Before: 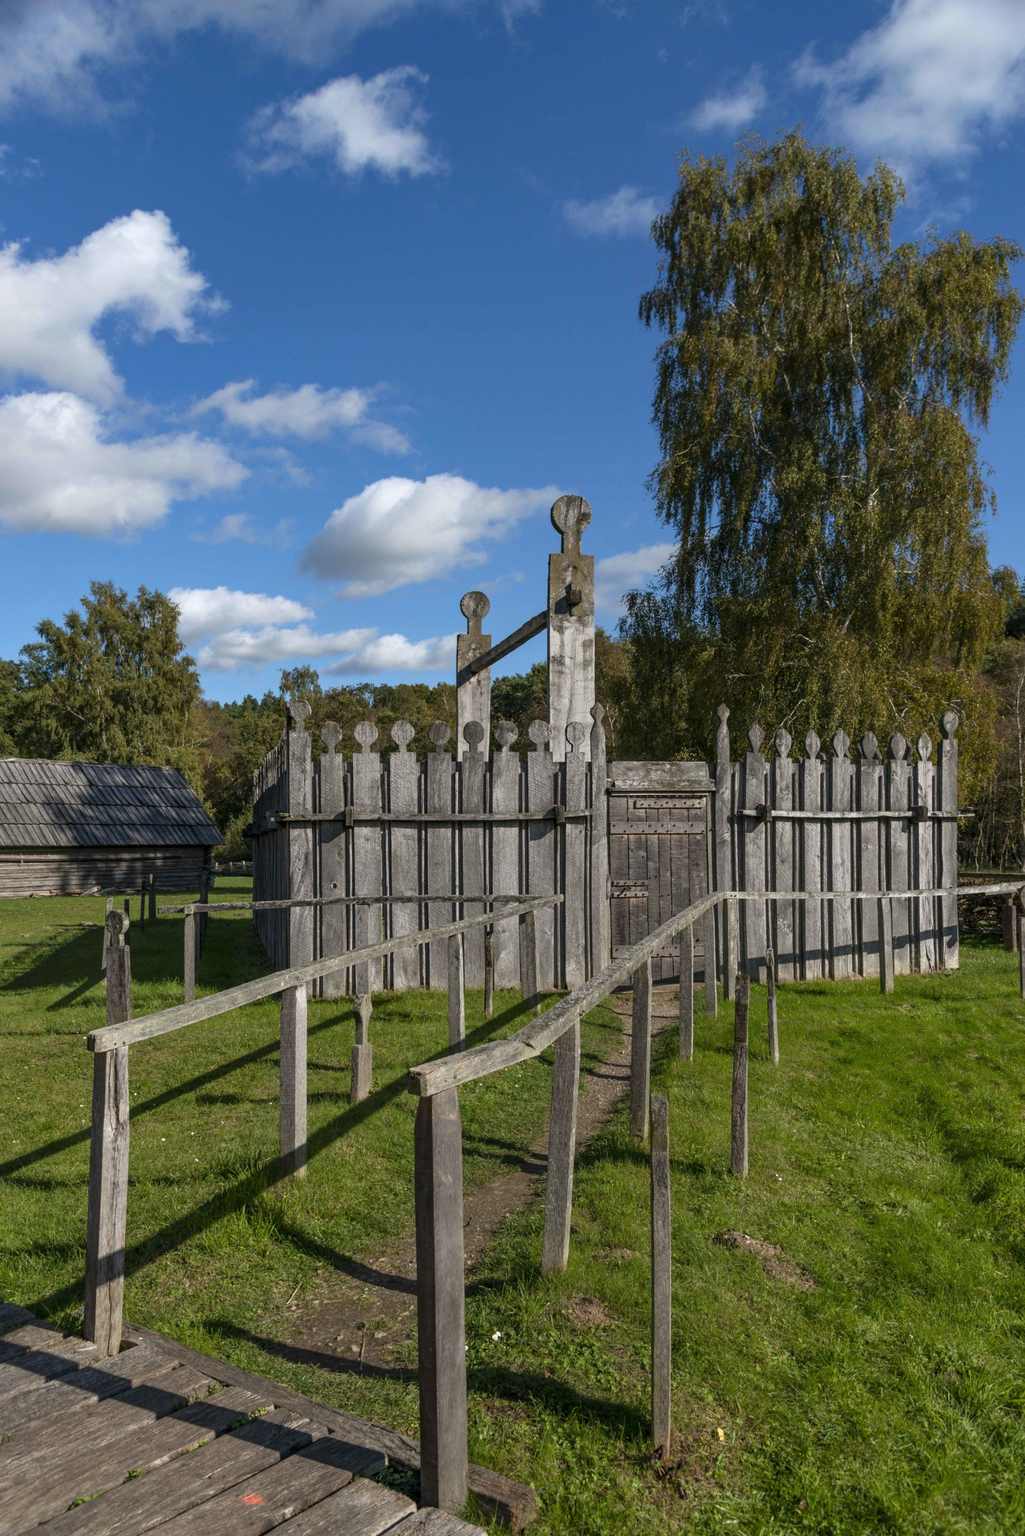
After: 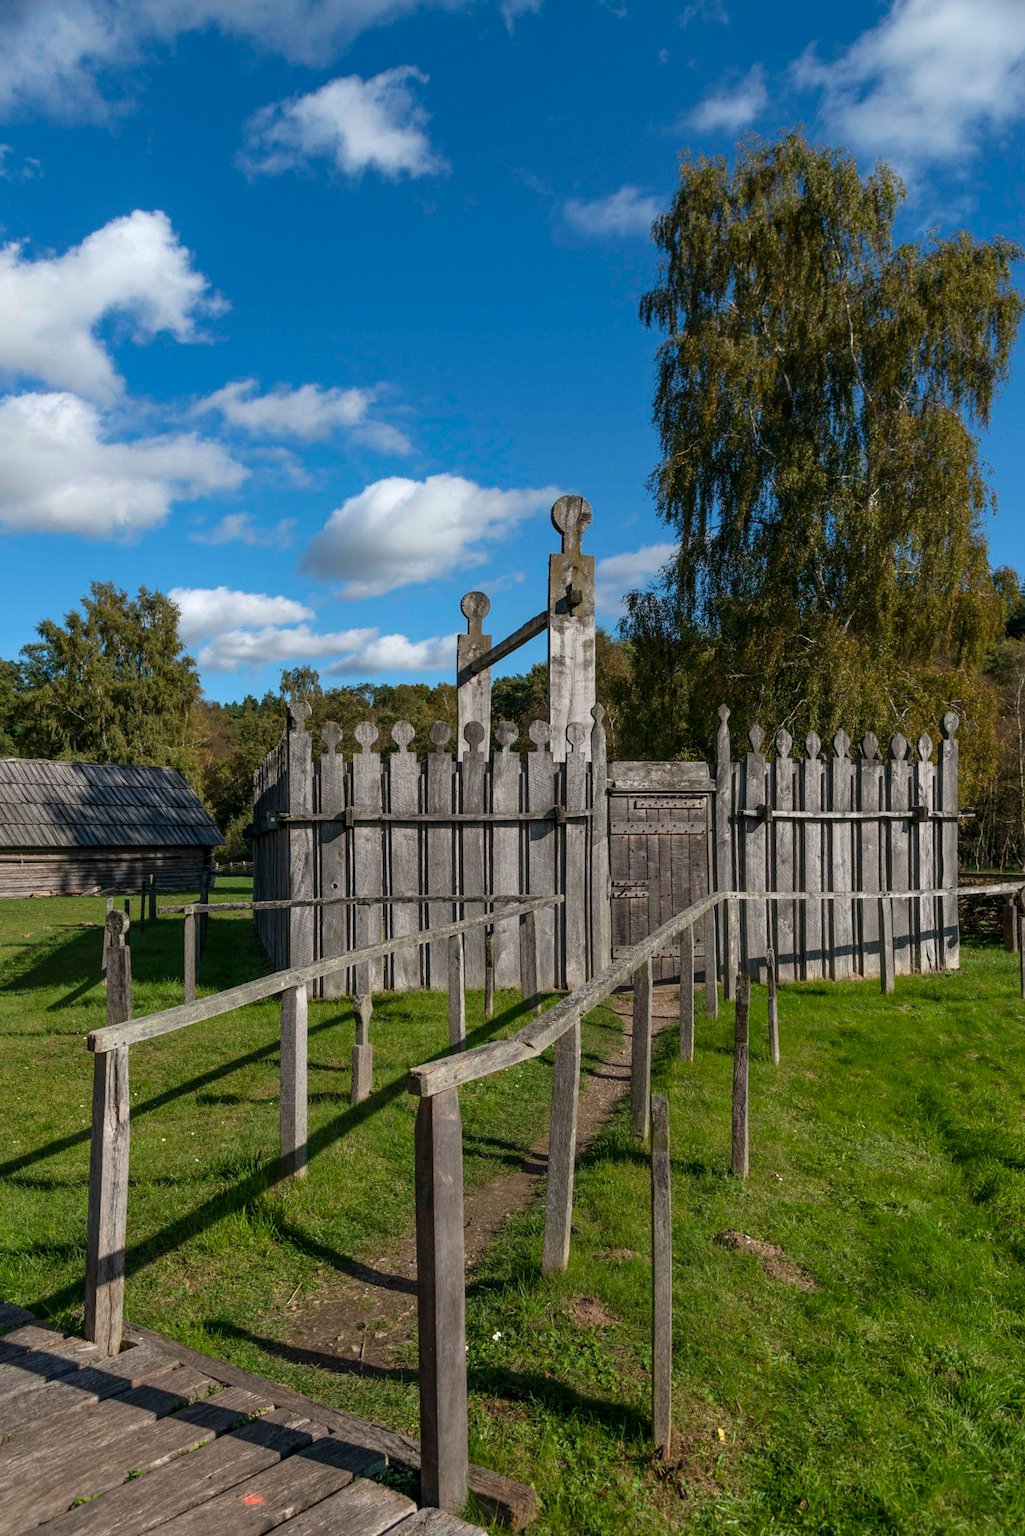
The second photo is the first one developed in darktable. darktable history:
bloom: size 15%, threshold 97%, strength 7%
